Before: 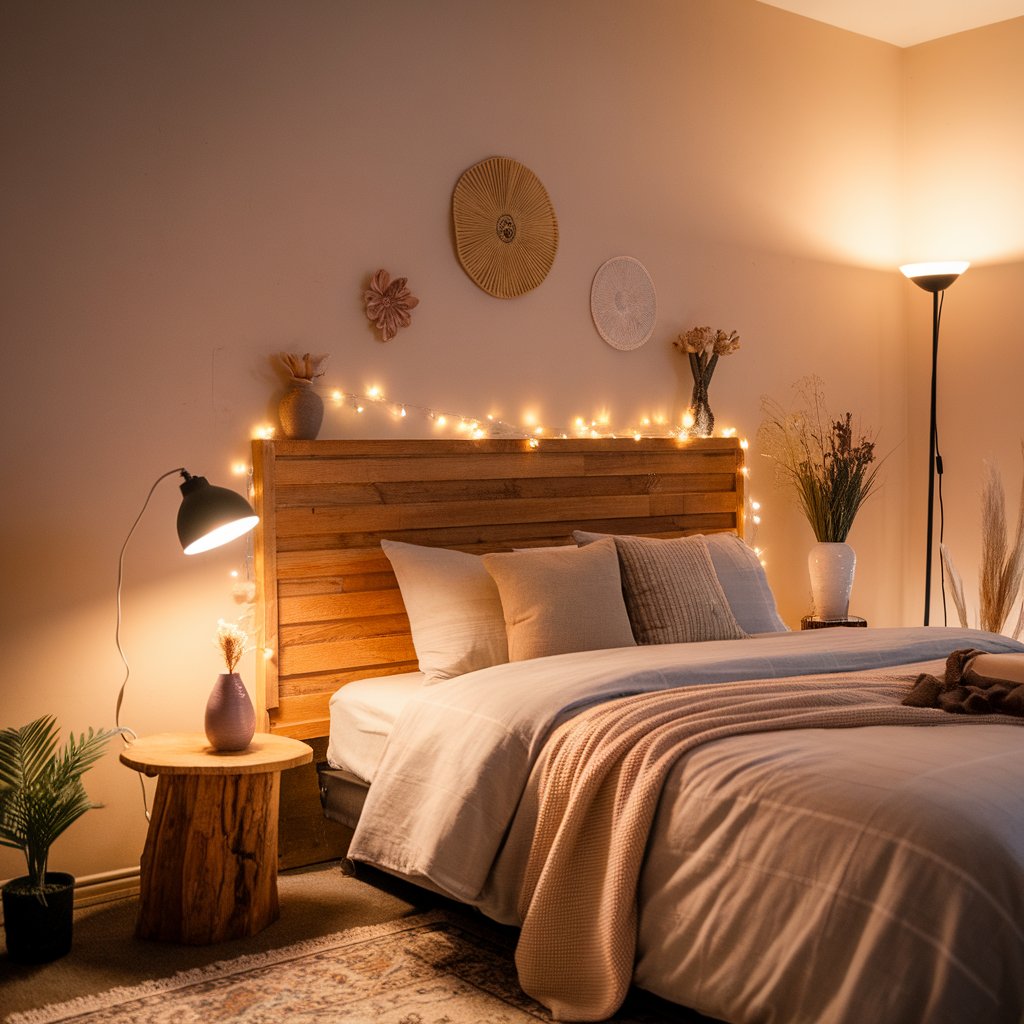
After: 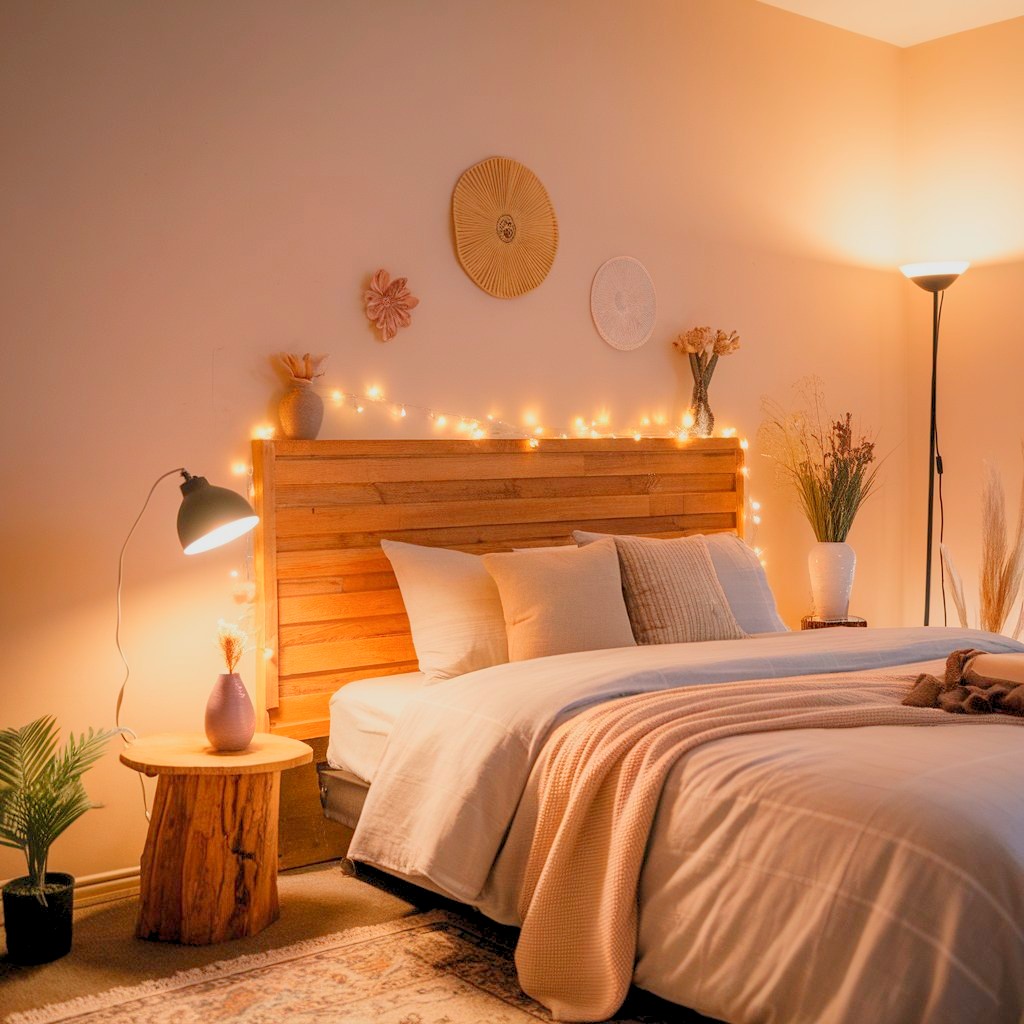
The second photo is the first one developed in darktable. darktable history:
levels: black 3.83%, white 90.64%, levels [0.044, 0.416, 0.908]
bloom: size 13.65%, threshold 98.39%, strength 4.82%
color balance rgb: contrast -30%
